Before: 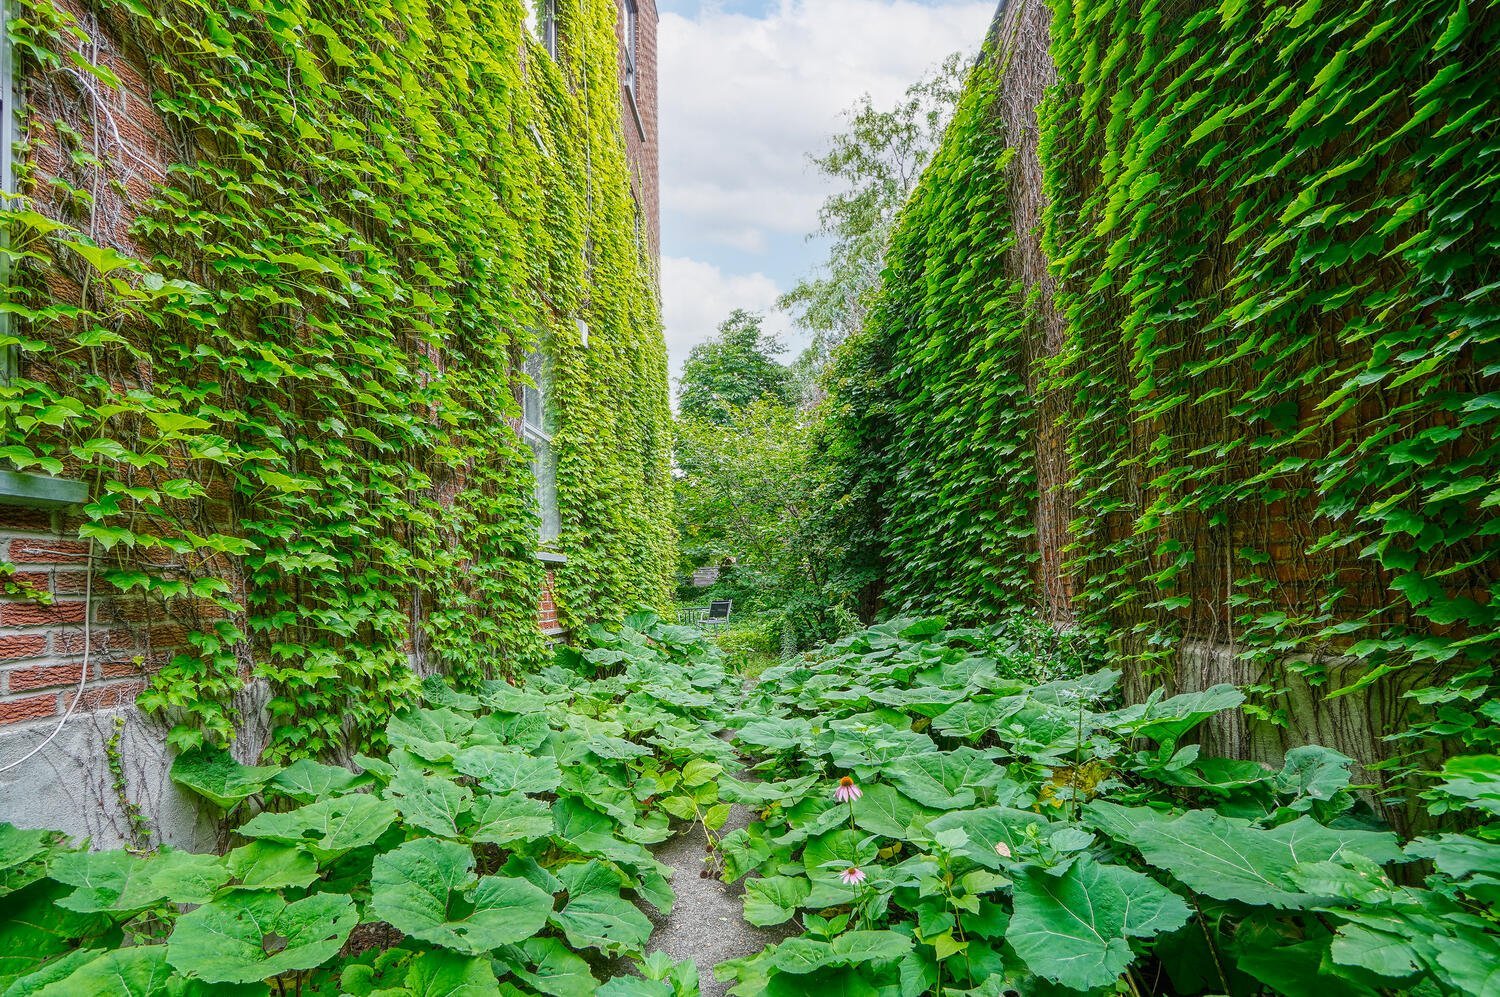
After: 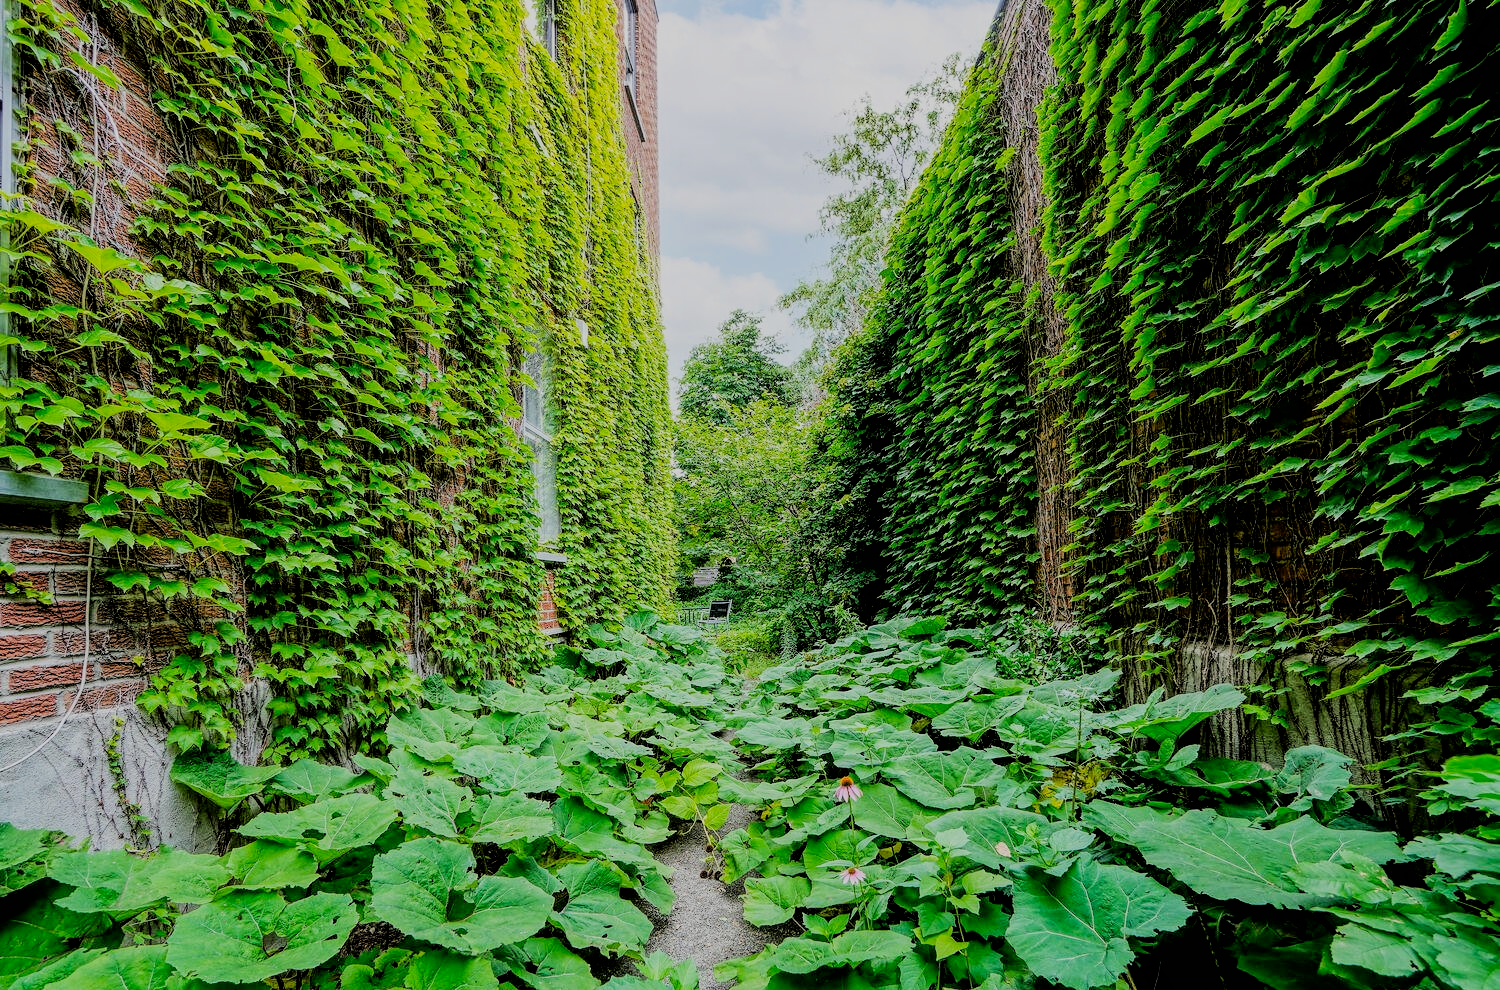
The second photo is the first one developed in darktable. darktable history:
crop: bottom 0.074%
contrast brightness saturation: contrast 0.036, saturation 0.075
filmic rgb: black relative exposure -3.19 EV, white relative exposure 7.07 EV, hardness 1.46, contrast 1.349
